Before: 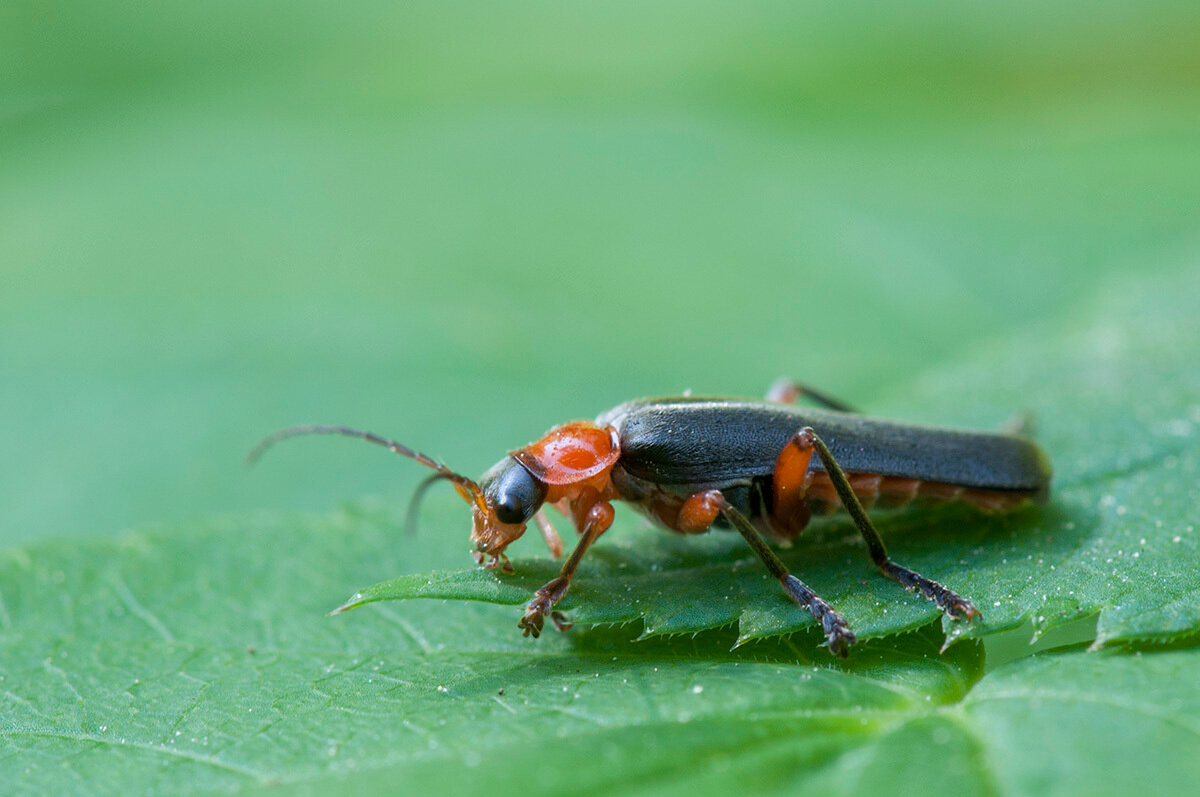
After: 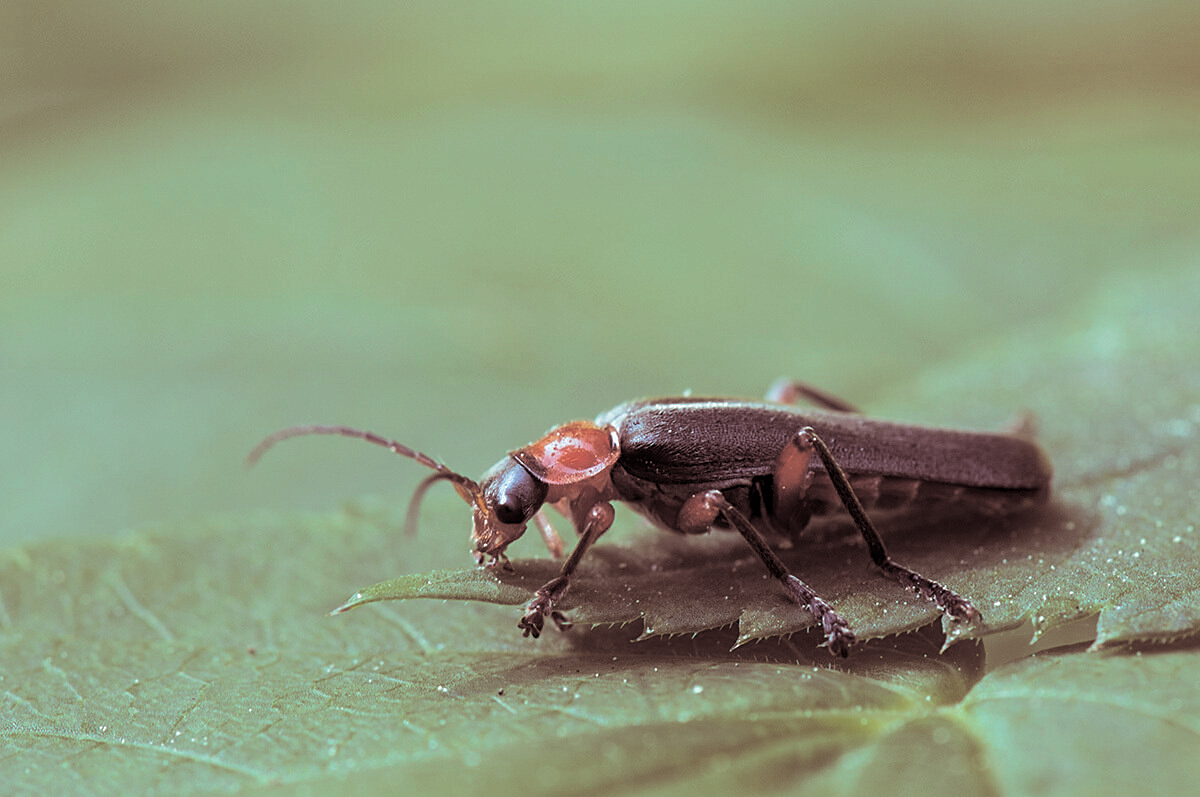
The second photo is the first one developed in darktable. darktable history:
sharpen: on, module defaults
split-toning: shadows › saturation 0.3, highlights › hue 180°, highlights › saturation 0.3, compress 0%
